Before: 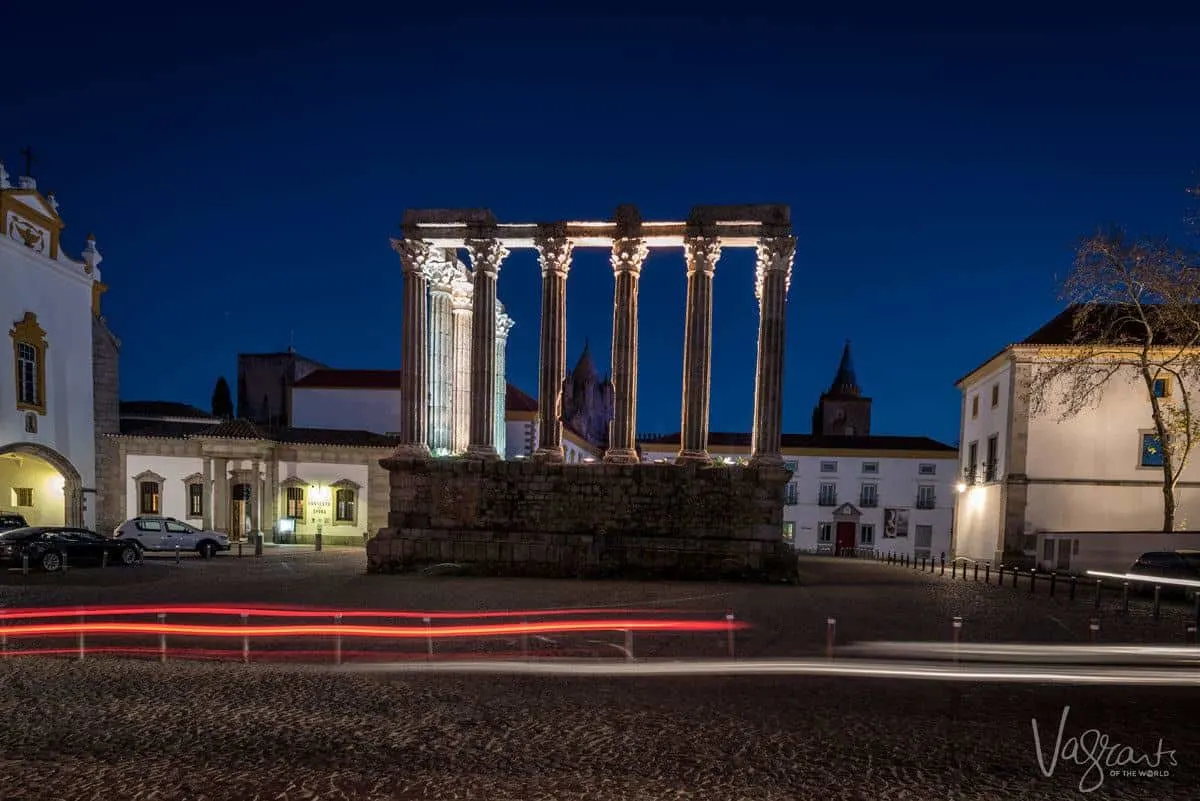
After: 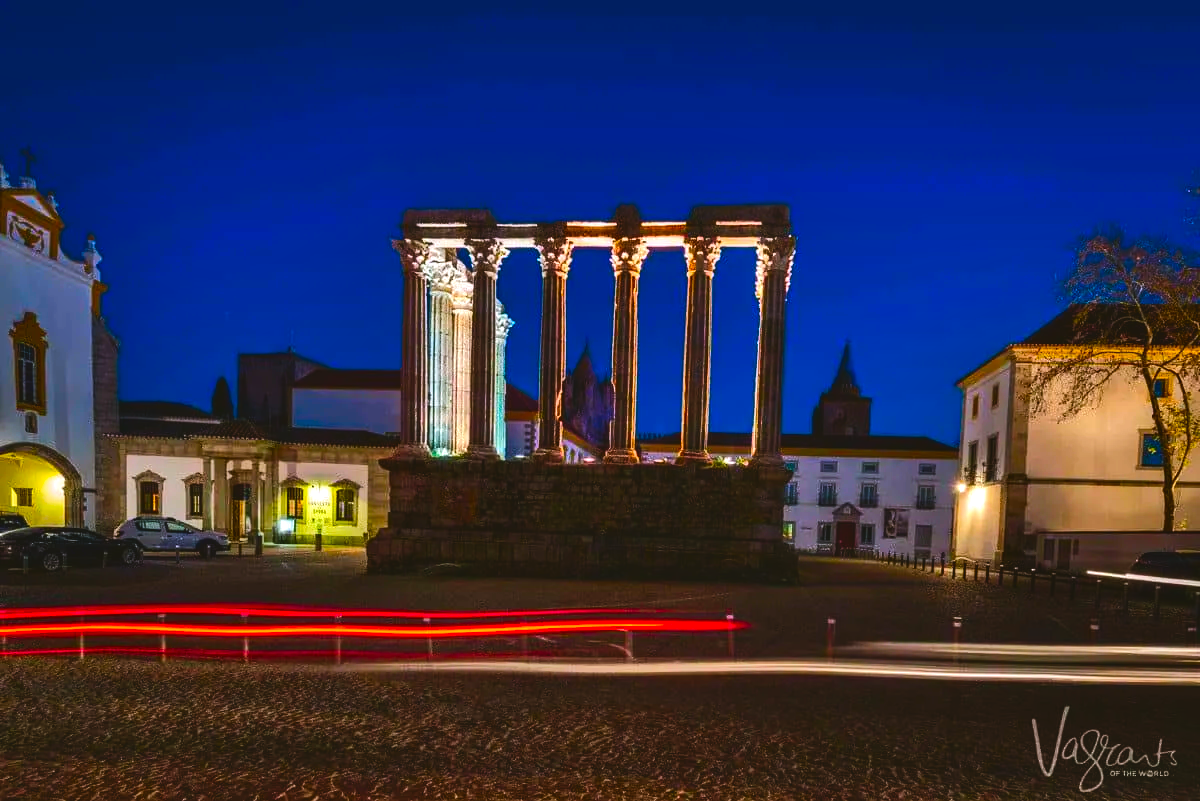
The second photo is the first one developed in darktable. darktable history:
color balance rgb: shadows lift › chroma 3.996%, shadows lift › hue 89.27°, highlights gain › luminance 17.261%, global offset › luminance 1.987%, linear chroma grading › global chroma 8.794%, perceptual saturation grading › global saturation 19.859%, global vibrance 59.615%
shadows and highlights: soften with gaussian
contrast brightness saturation: brightness -0.251, saturation 0.197
